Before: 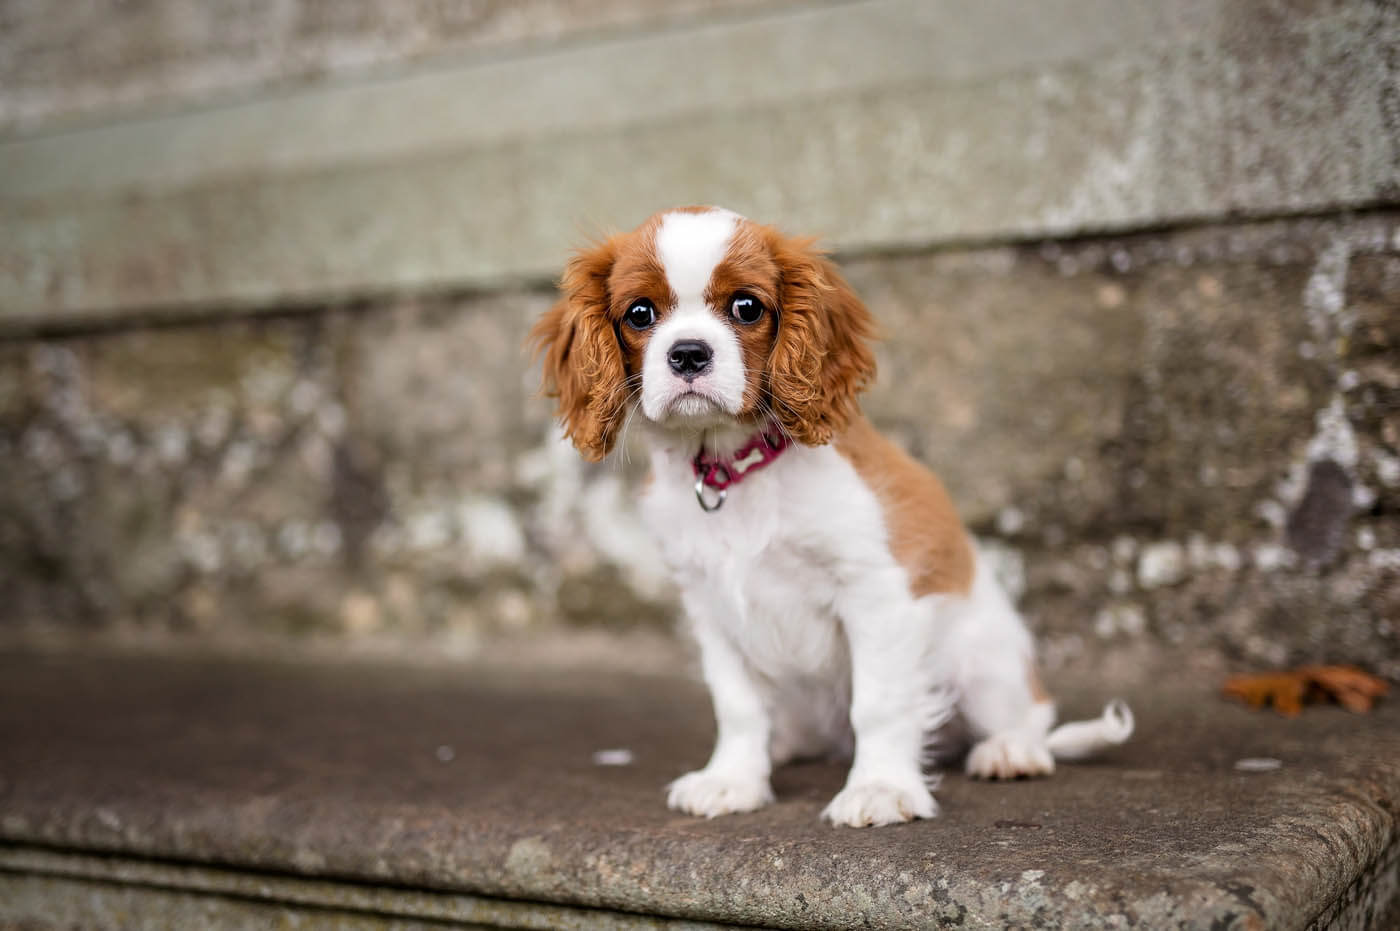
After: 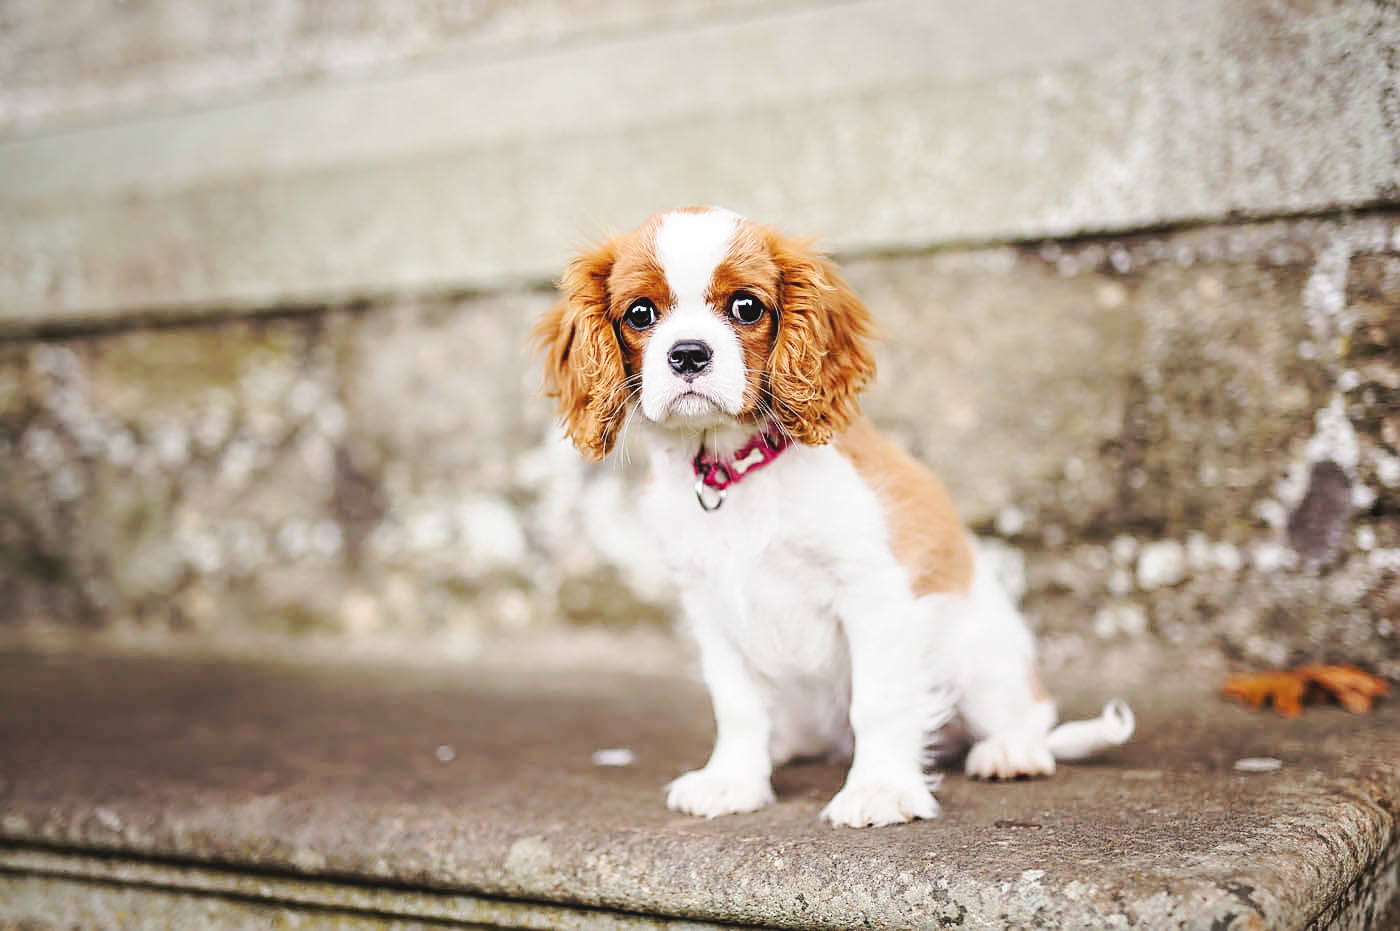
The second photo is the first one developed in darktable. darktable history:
color balance: mode lift, gamma, gain (sRGB)
sharpen: on, module defaults
base curve: curves: ch0 [(0, 0.007) (0.028, 0.063) (0.121, 0.311) (0.46, 0.743) (0.859, 0.957) (1, 1)], preserve colors none
